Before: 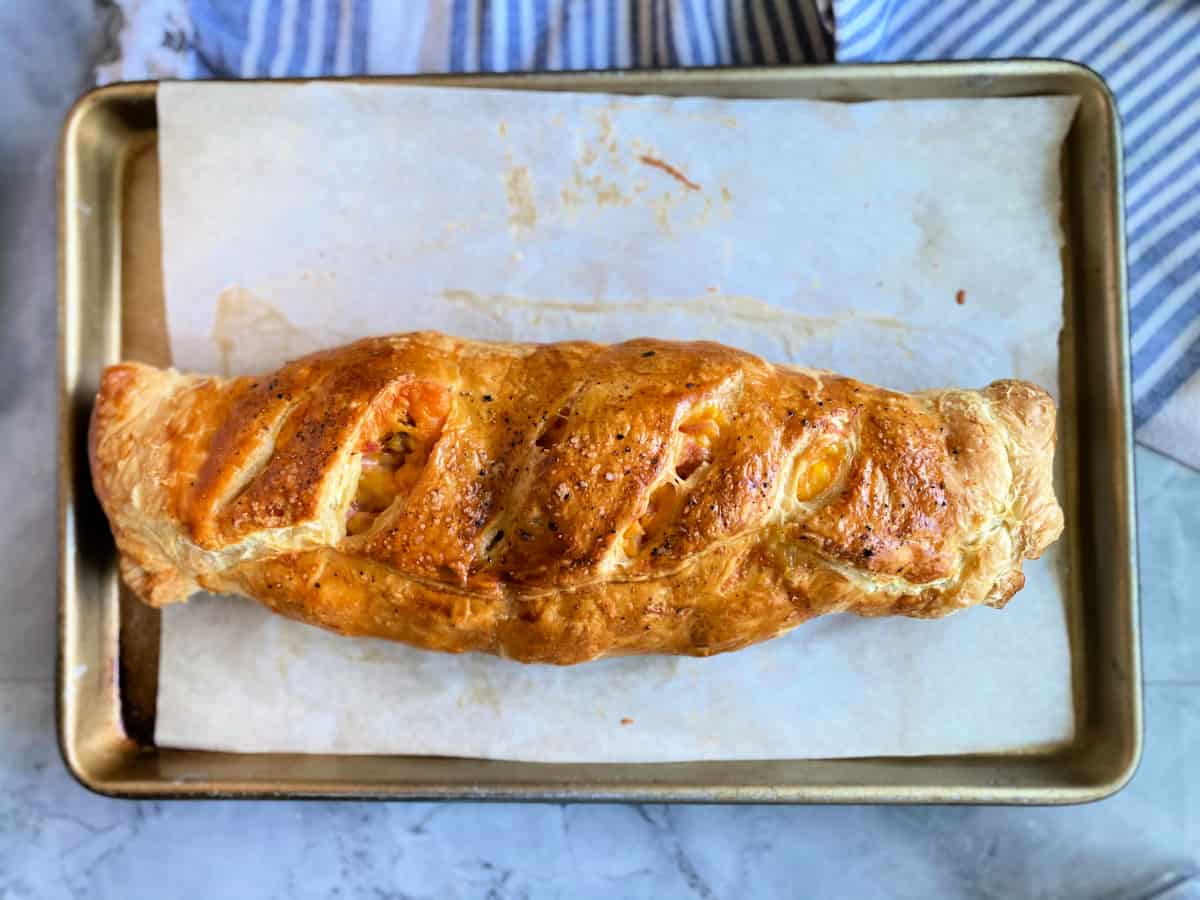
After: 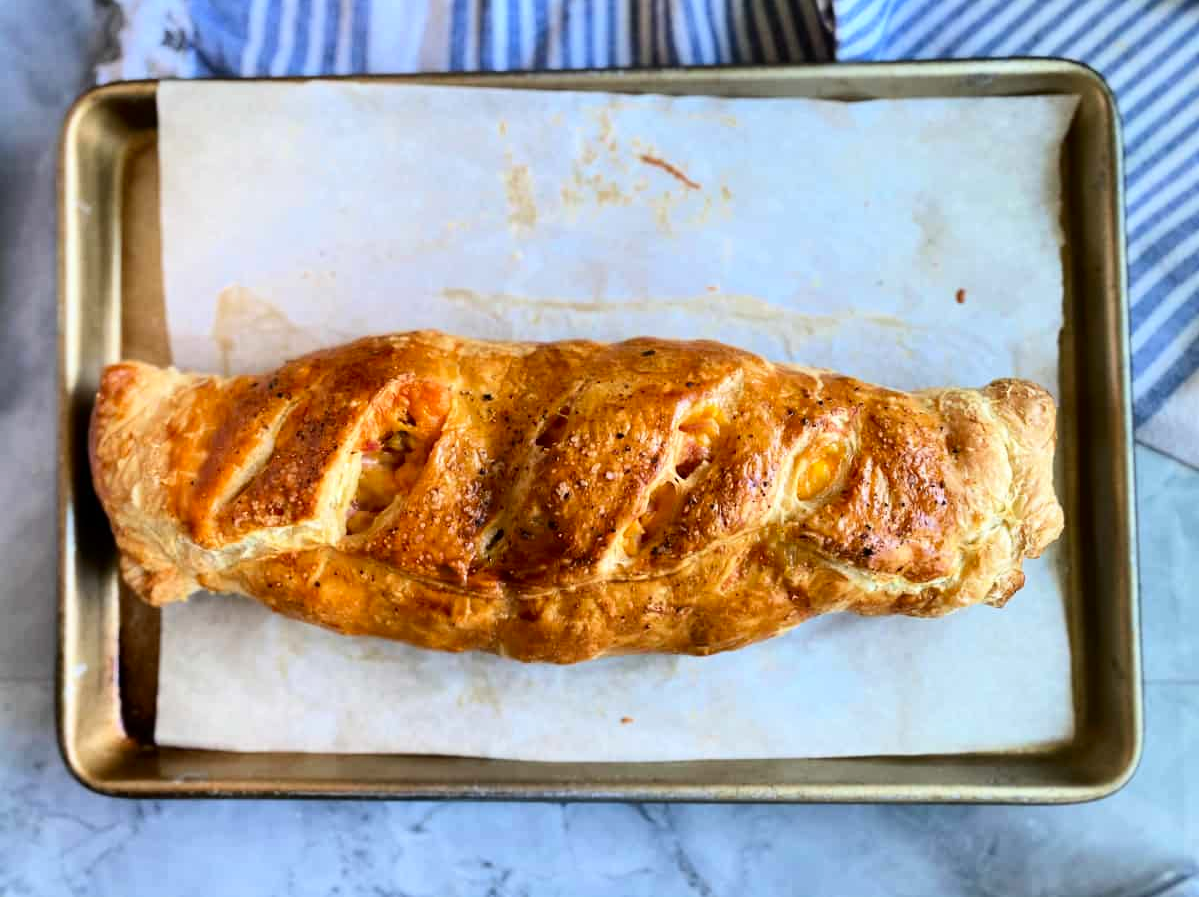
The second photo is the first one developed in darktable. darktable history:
crop: top 0.134%, bottom 0.185%
contrast brightness saturation: contrast 0.151, brightness -0.013, saturation 0.1
